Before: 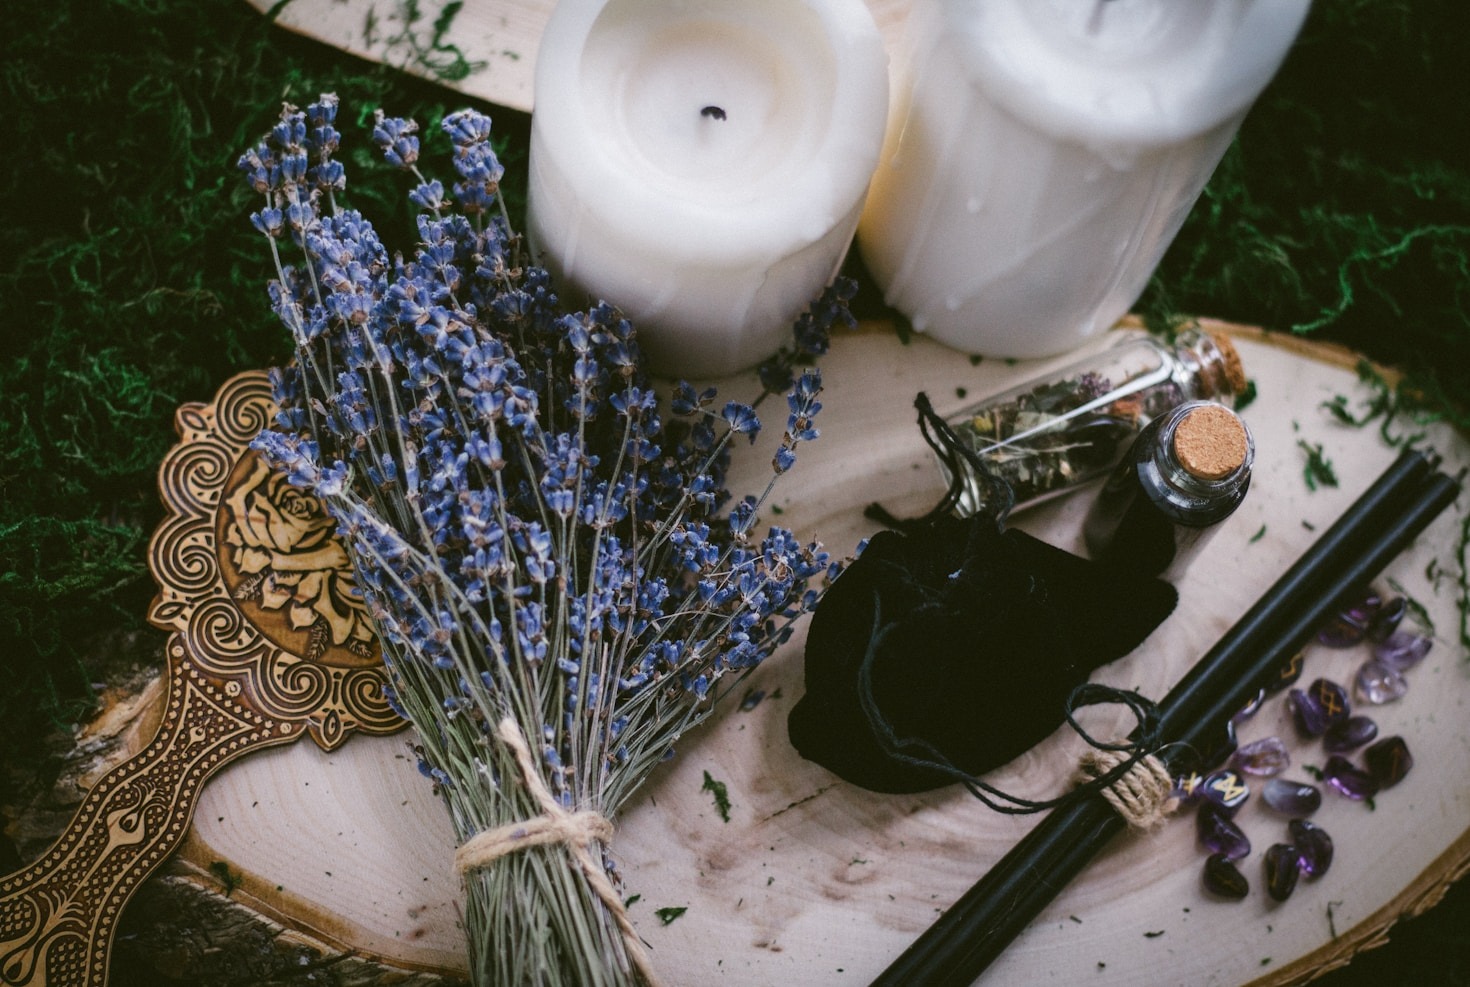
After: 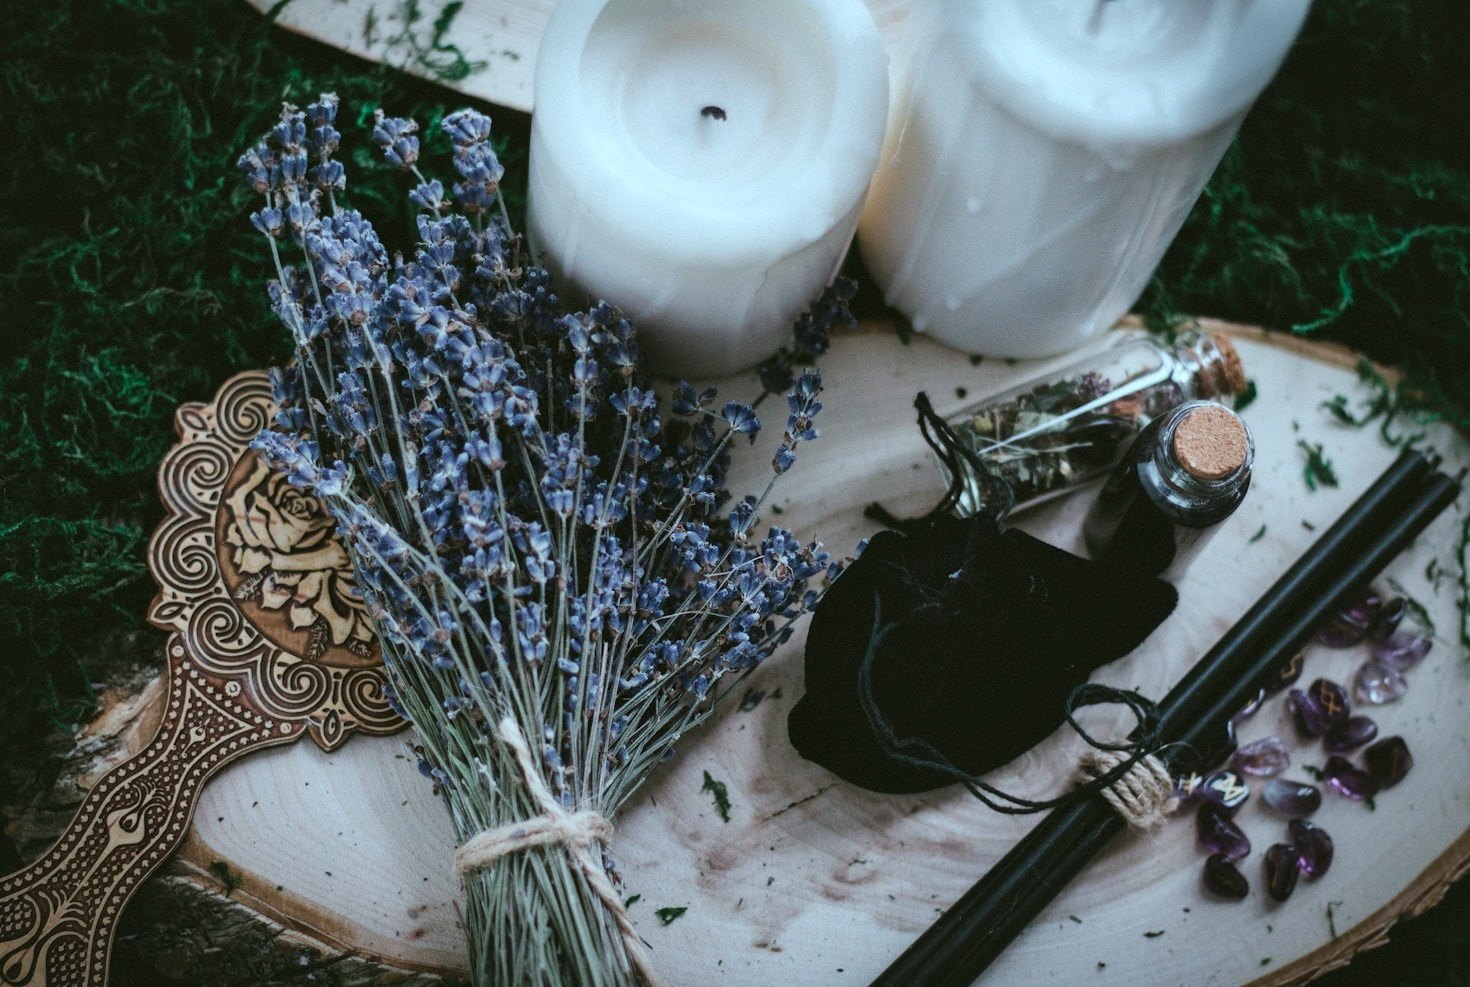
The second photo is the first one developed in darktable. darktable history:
local contrast: mode bilateral grid, contrast 20, coarseness 50, detail 120%, midtone range 0.2
color contrast: blue-yellow contrast 0.7
color correction: highlights a* -11.71, highlights b* -15.58
